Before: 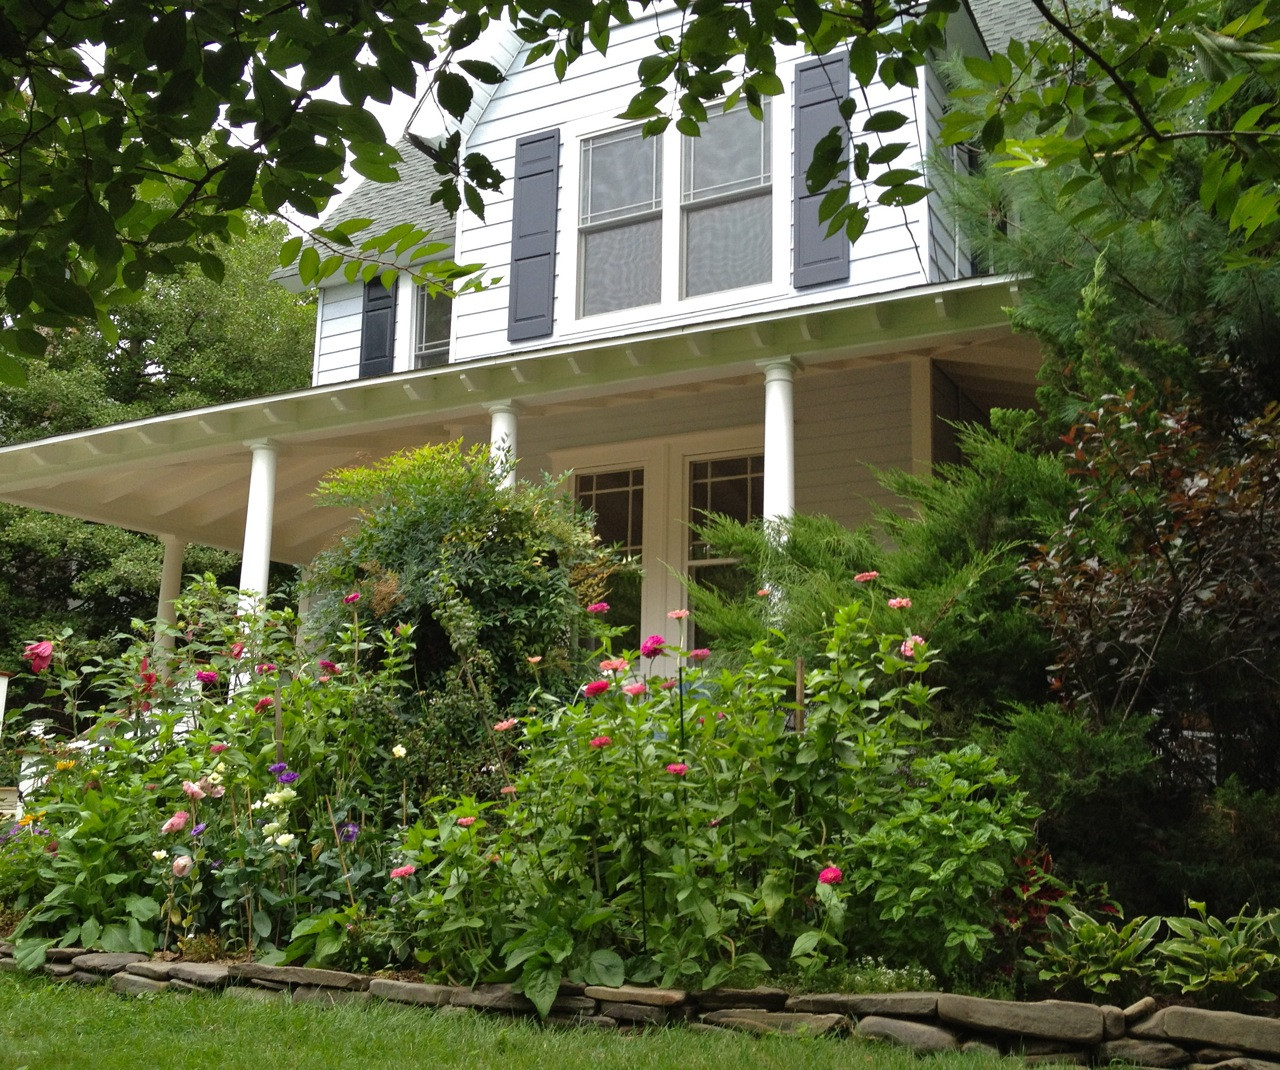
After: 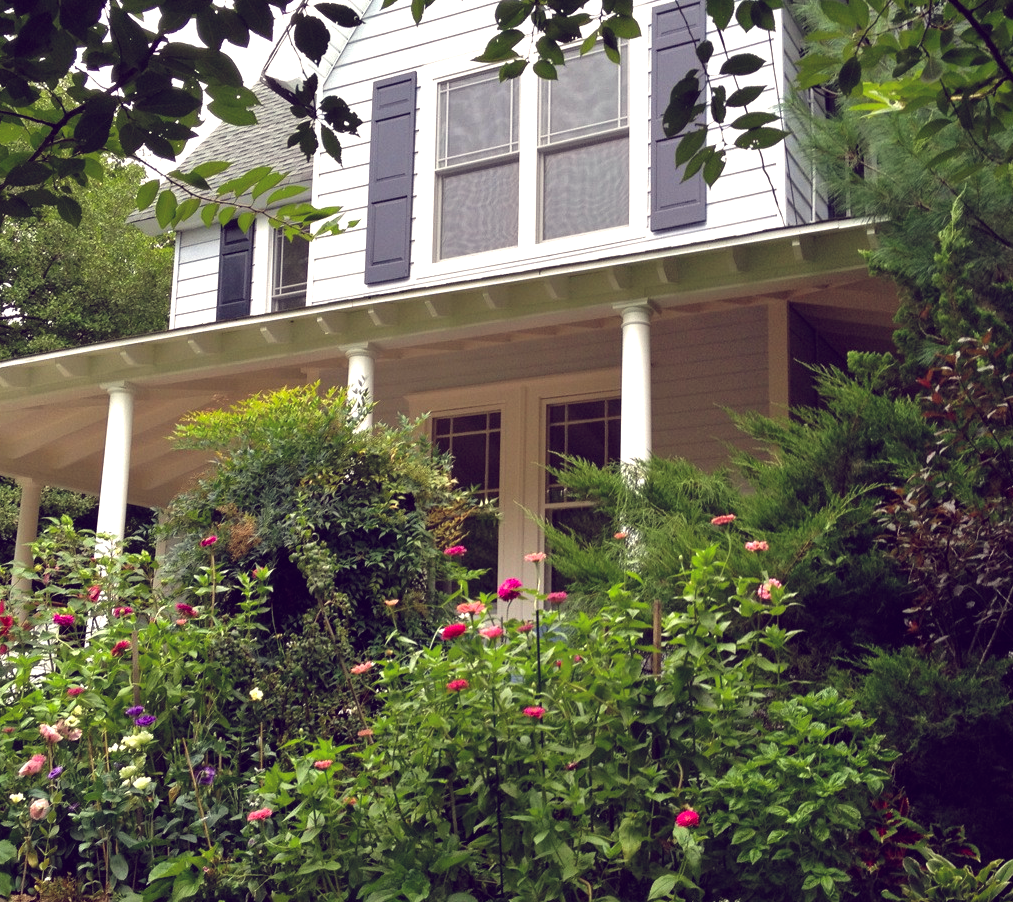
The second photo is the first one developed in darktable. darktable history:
crop: left 11.225%, top 5.381%, right 9.565%, bottom 10.314%
color balance: lift [1.001, 0.997, 0.99, 1.01], gamma [1.007, 1, 0.975, 1.025], gain [1, 1.065, 1.052, 0.935], contrast 13.25%
